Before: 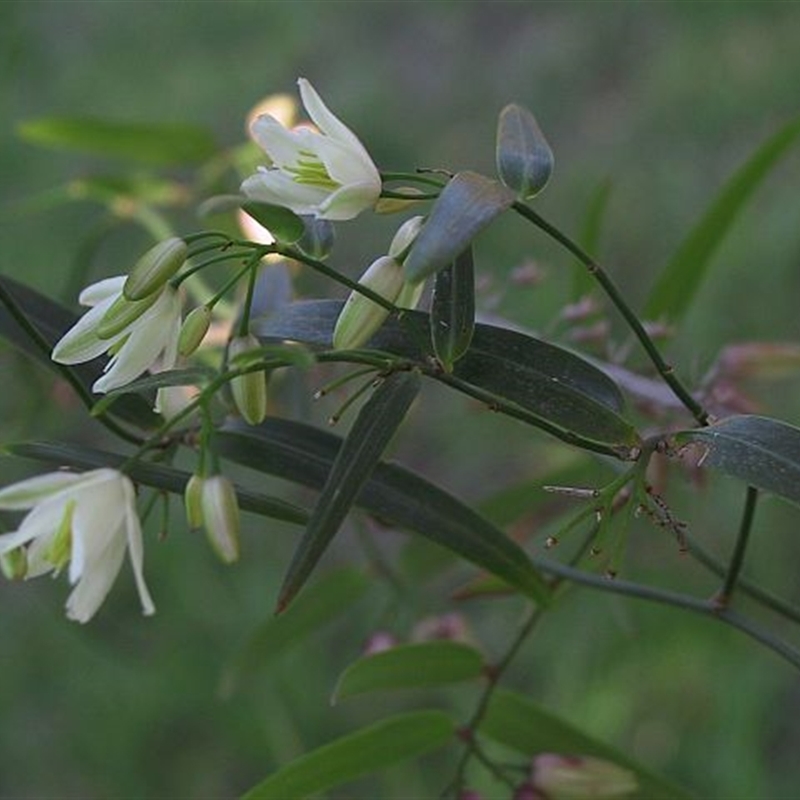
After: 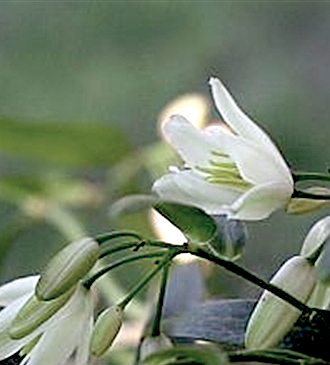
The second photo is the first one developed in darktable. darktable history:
exposure: black level correction 0.036, exposure 0.902 EV, compensate highlight preservation false
color correction: highlights b* -0.05, saturation 0.55
sharpen: on, module defaults
color balance rgb: power › hue 329.81°, perceptual saturation grading › global saturation 0.341%, contrast -9.5%
crop and rotate: left 11.071%, top 0.092%, right 47.606%, bottom 54.266%
